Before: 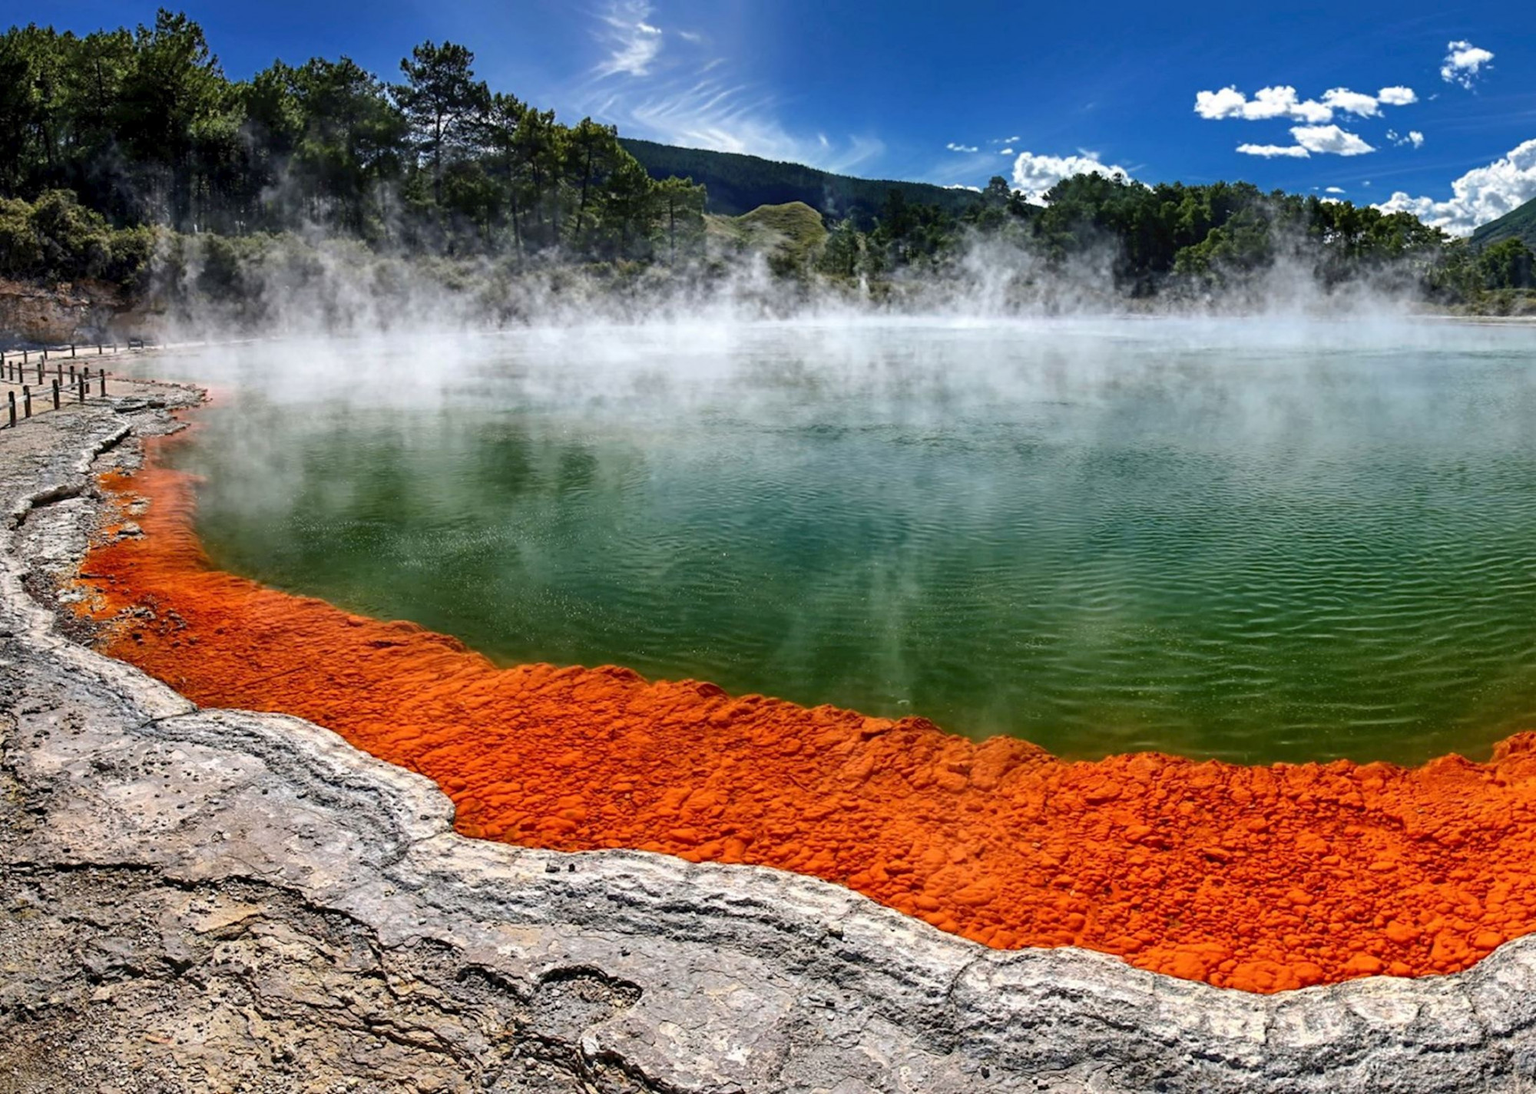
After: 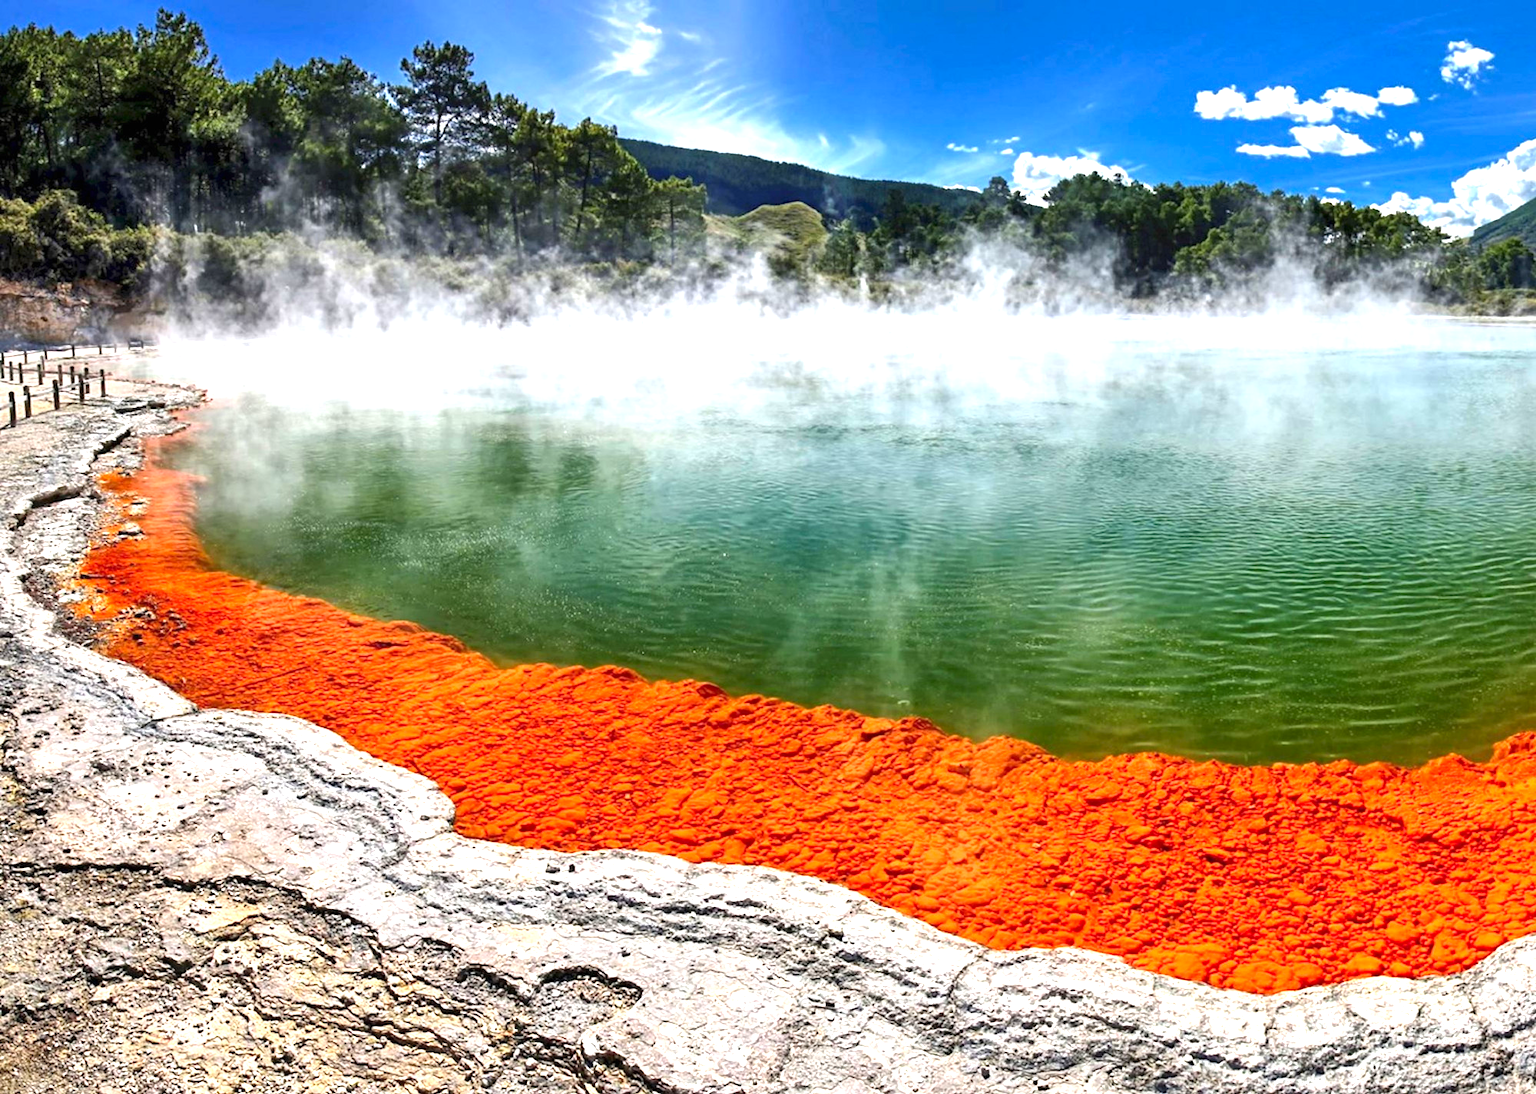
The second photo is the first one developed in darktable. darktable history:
exposure: black level correction 0, exposure 1.106 EV, compensate highlight preservation false
contrast brightness saturation: contrast 0.041, saturation 0.07
